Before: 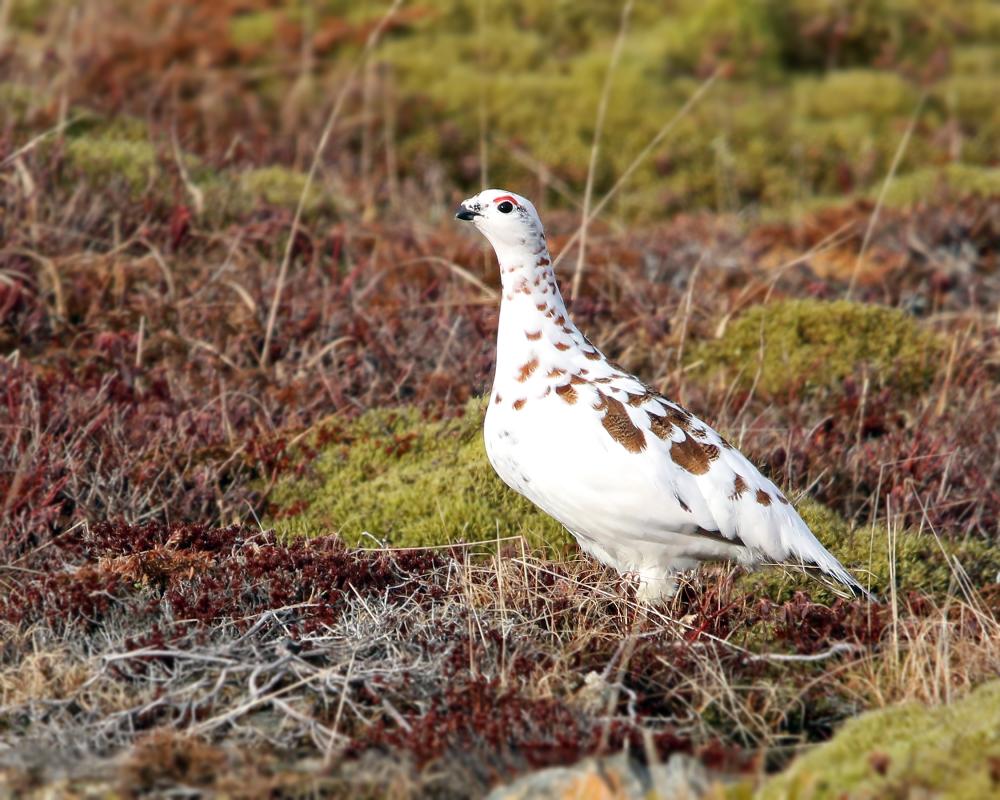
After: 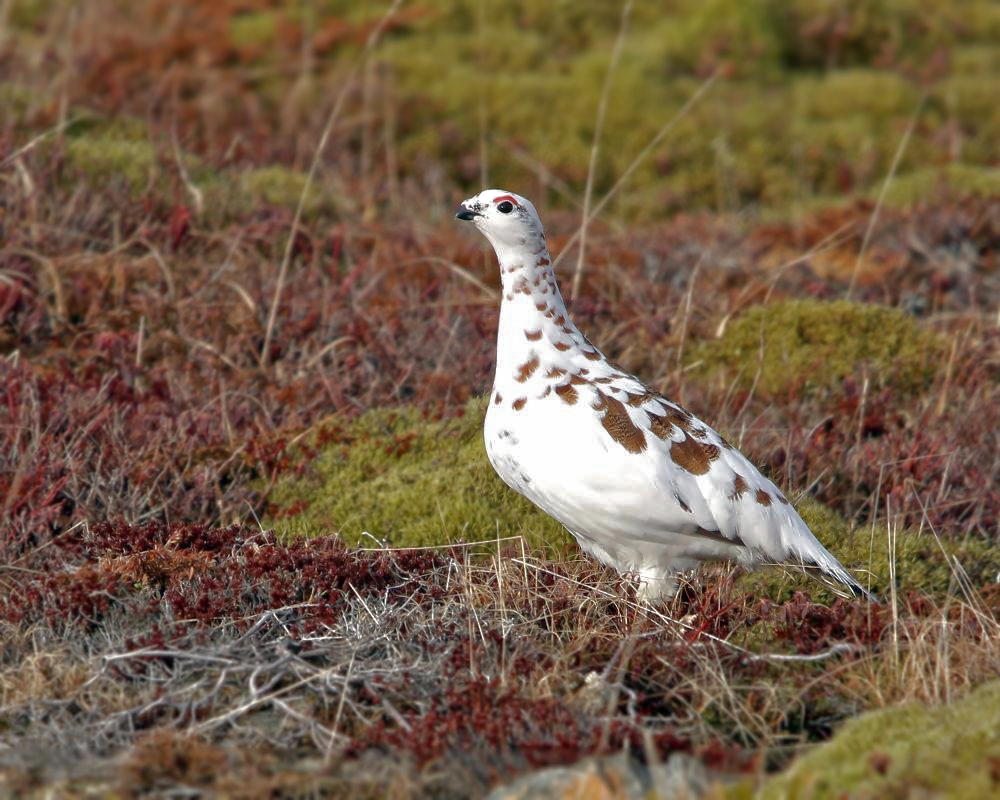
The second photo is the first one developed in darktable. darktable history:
tone equalizer: -8 EV 1 EV, -7 EV 1 EV, -6 EV 1 EV, -5 EV 1 EV, -4 EV 1 EV, -3 EV 0.75 EV, -2 EV 0.5 EV, -1 EV 0.25 EV
base curve: curves: ch0 [(0, 0) (0.841, 0.609) (1, 1)]
